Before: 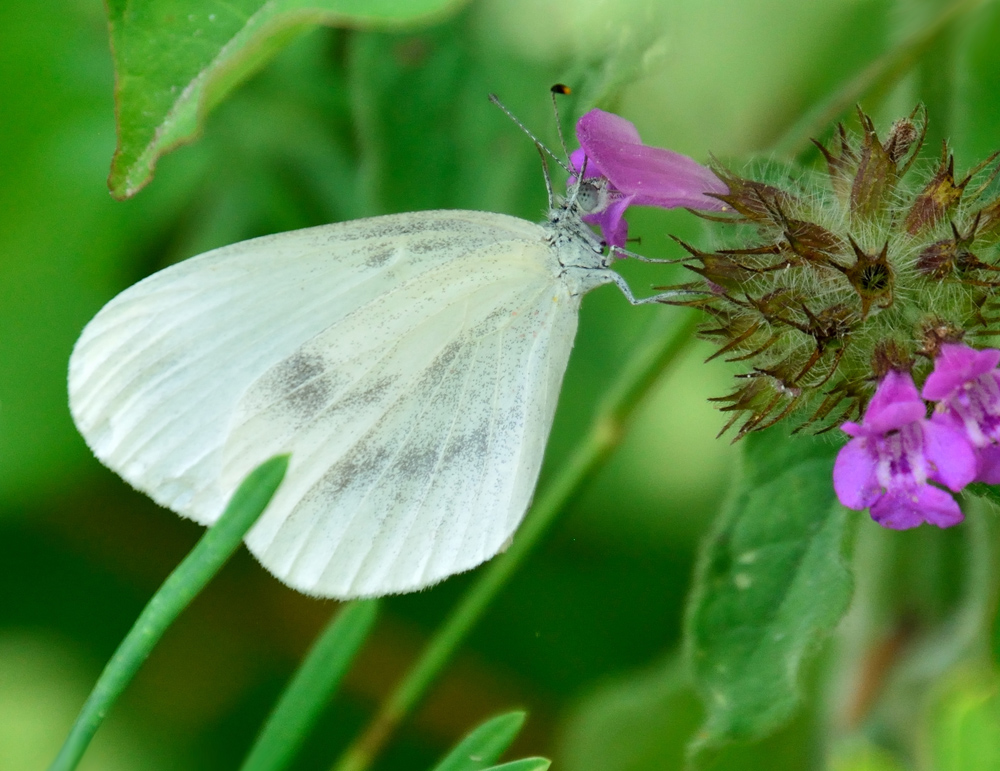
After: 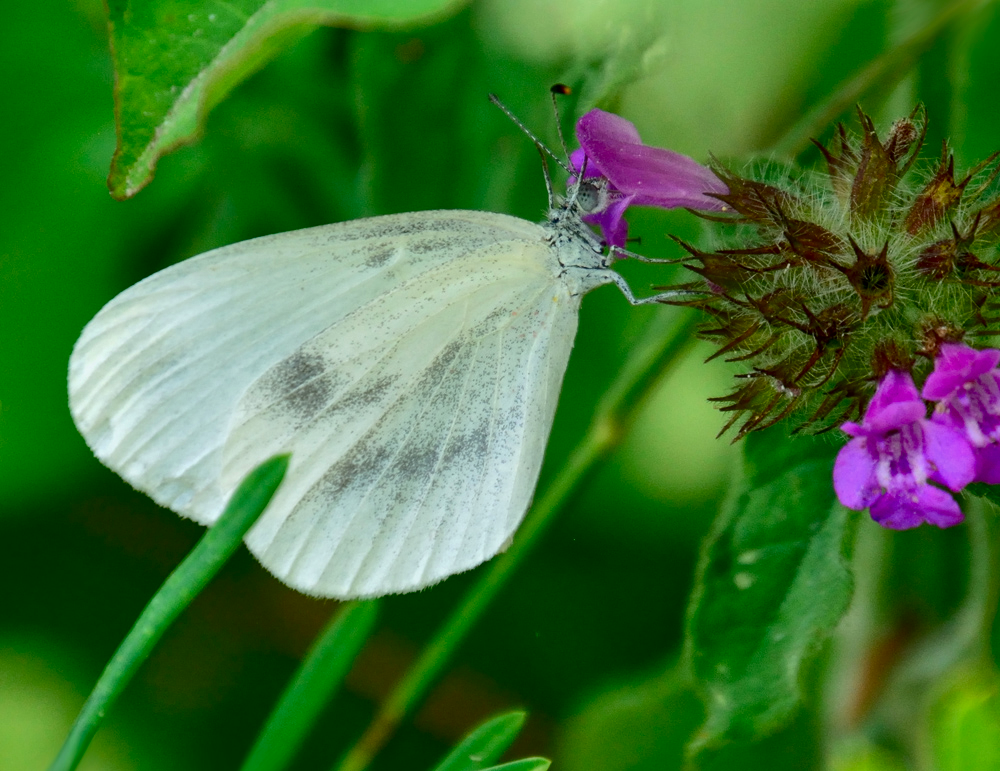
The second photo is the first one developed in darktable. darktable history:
local contrast: detail 110%
contrast brightness saturation: contrast 0.189, brightness -0.222, saturation 0.106
shadows and highlights: highlights color adjustment 42.41%
